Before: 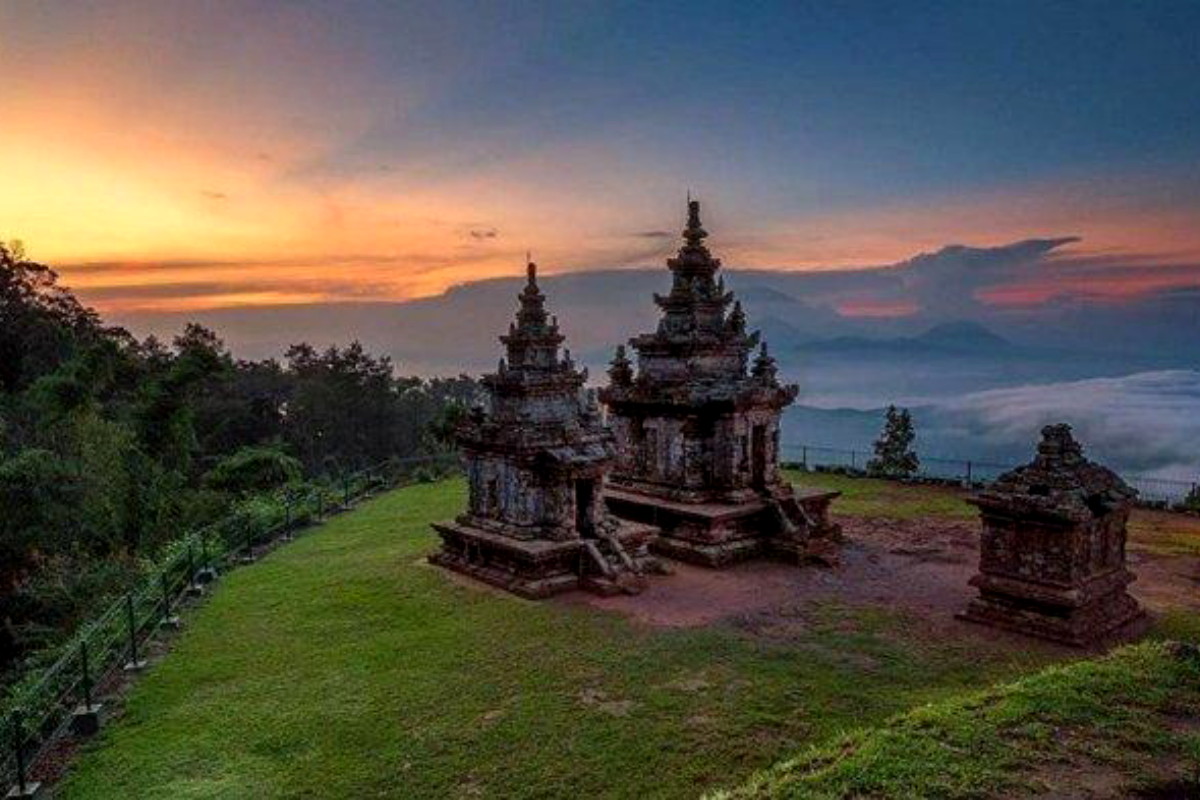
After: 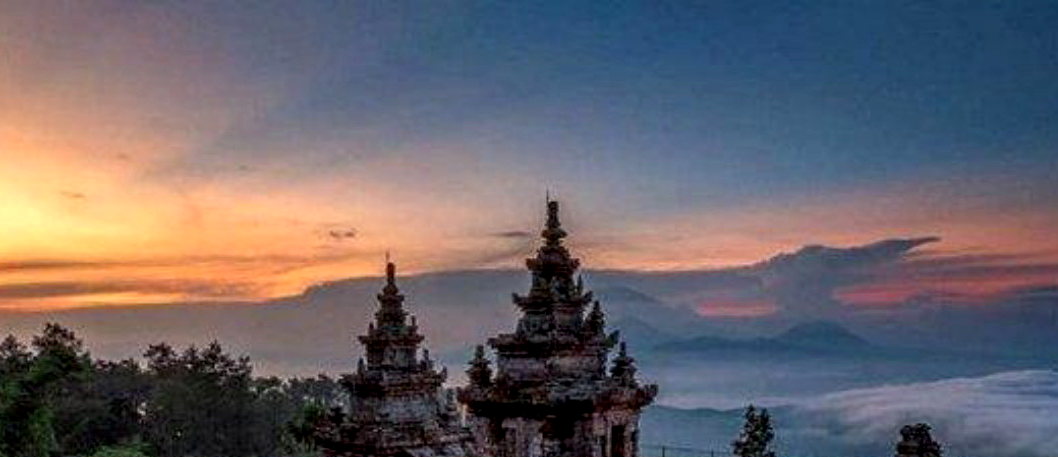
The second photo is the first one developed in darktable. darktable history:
local contrast: detail 130%
crop and rotate: left 11.812%, bottom 42.776%
